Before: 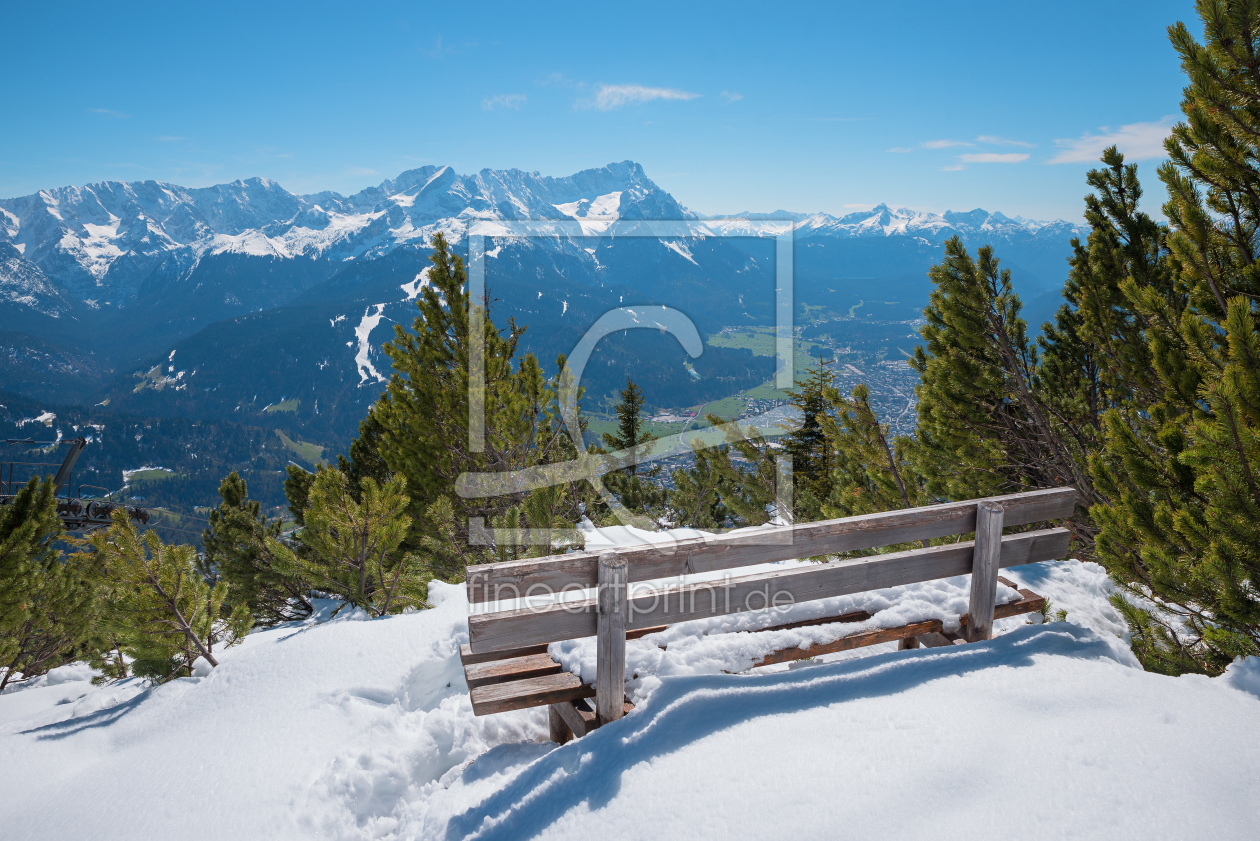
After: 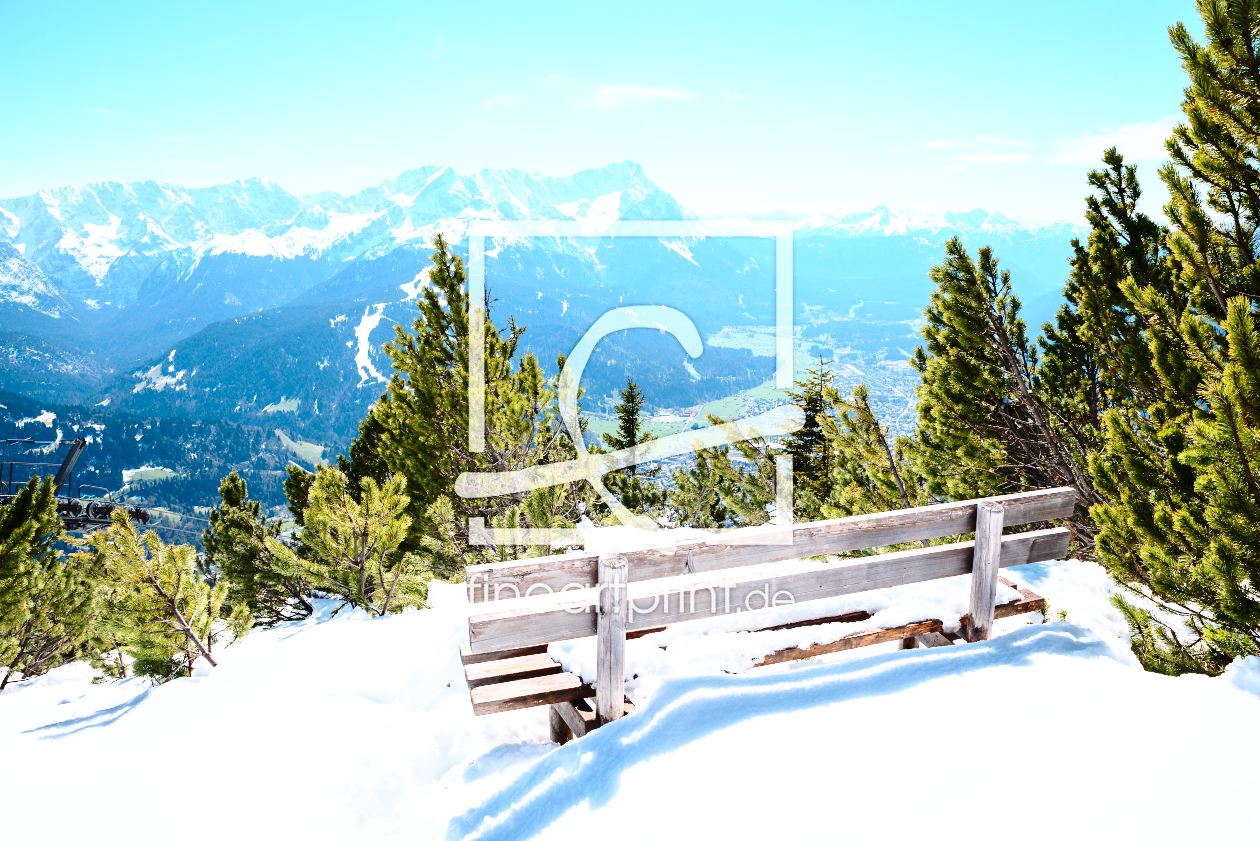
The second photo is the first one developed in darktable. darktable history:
exposure: black level correction 0, exposure 0.691 EV, compensate highlight preservation false
base curve: curves: ch0 [(0, 0) (0.028, 0.03) (0.121, 0.232) (0.46, 0.748) (0.859, 0.968) (1, 1)], preserve colors none
contrast brightness saturation: contrast 0.297
